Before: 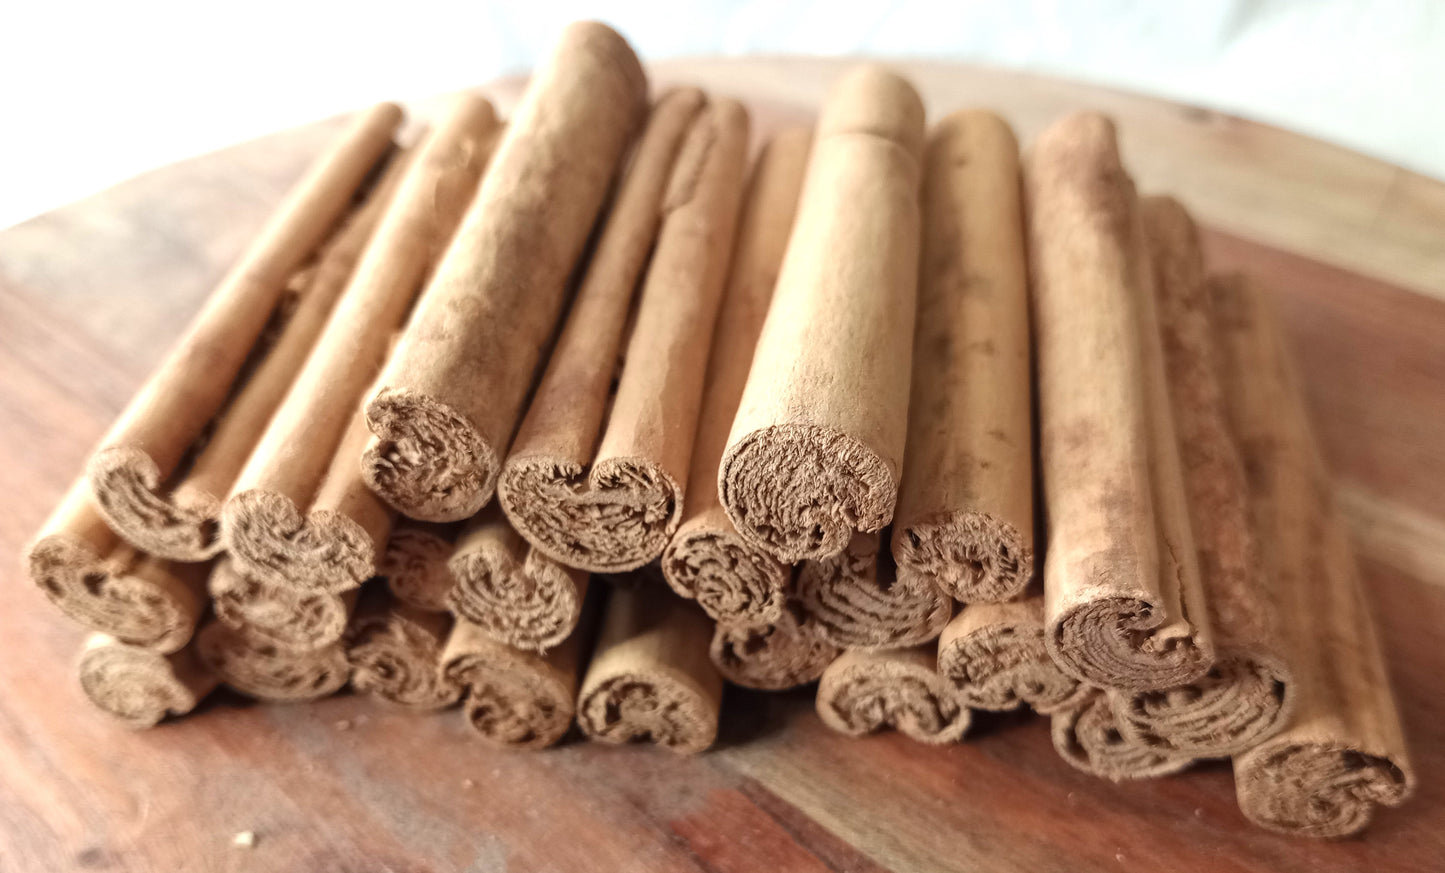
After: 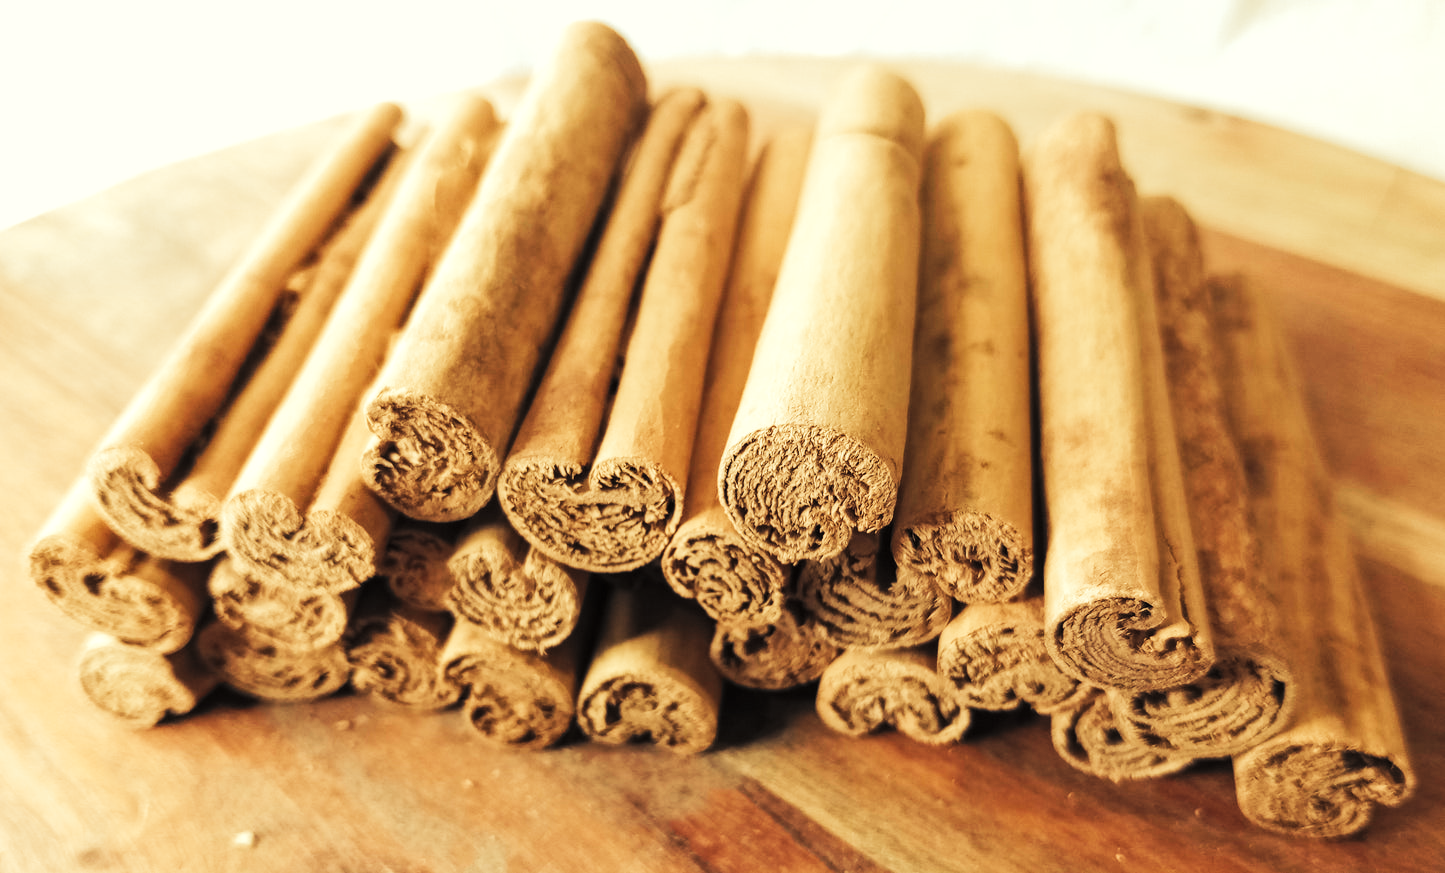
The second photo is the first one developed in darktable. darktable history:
tone curve: curves: ch0 [(0, 0) (0.003, 0.003) (0.011, 0.011) (0.025, 0.024) (0.044, 0.043) (0.069, 0.068) (0.1, 0.098) (0.136, 0.133) (0.177, 0.174) (0.224, 0.22) (0.277, 0.272) (0.335, 0.329) (0.399, 0.391) (0.468, 0.459) (0.543, 0.542) (0.623, 0.622) (0.709, 0.708) (0.801, 0.8) (0.898, 0.897) (1, 1)], preserve colors none
color look up table: target L [97.35, 95.67, 92.67, 92.88, 80.66, 80.62, 79.17, 69.53, 68.49, 66.71, 49.53, 48.67, 11.94, 9.227, 200, 88.62, 84.25, 84.18, 84.35, 73.87, 65.57, 60.87, 54.59, 50.71, 50.31, 25.76, 3.299, 0, 90.81, 84.88, 90.96, 87.64, 90.38, 74.26, 71.7, 82.31, 82.86, 63.77, 75.61, 41.96, 31.88, 25.64, 30.86, 10.23, 94.54, 93.53, 86.93, 72.57, 22.89], target a [-4.336, -11.67, -18.99, -22.24, -16.91, -15.61, -5.424, -55.85, 1.99, -33.8, -42.43, -0.8, -7.181, -14.17, 0, 3.881, 9.259, 9.376, 15.39, 33.43, 8.45, 55.29, 46.43, 28.59, 62.37, 47.35, 7.481, 0, 7.593, -4.844, 8.796, 5.005, 6.73, 17.79, 41.31, 3.545, 8.929, 12.72, 13.51, 63.78, 10.27, 13.54, 26.78, 13.39, -16.65, -2.737, -16.02, -20.79, -17.83], target b [26.19, 44.05, 25.79, 37.51, 59.31, 25.1, 35.87, 57.18, 69.3, 34.35, 42.66, 34.58, 9.84, 4.612, 0, 24.41, 77.6, 61.45, 34.43, 50.05, 29.71, 68.4, 58.39, 39.31, 35.65, 30.7, 1.008, 0, 17.77, -4.417, 8.63, 11.54, 2.478, 24.78, 21.51, -9.693, -8.204, 13.55, 14.65, 11.54, 6.033, -32.09, -32.37, -10.94, 1.818, 1.692, -2.131, 4.968, -5.984], num patches 49
